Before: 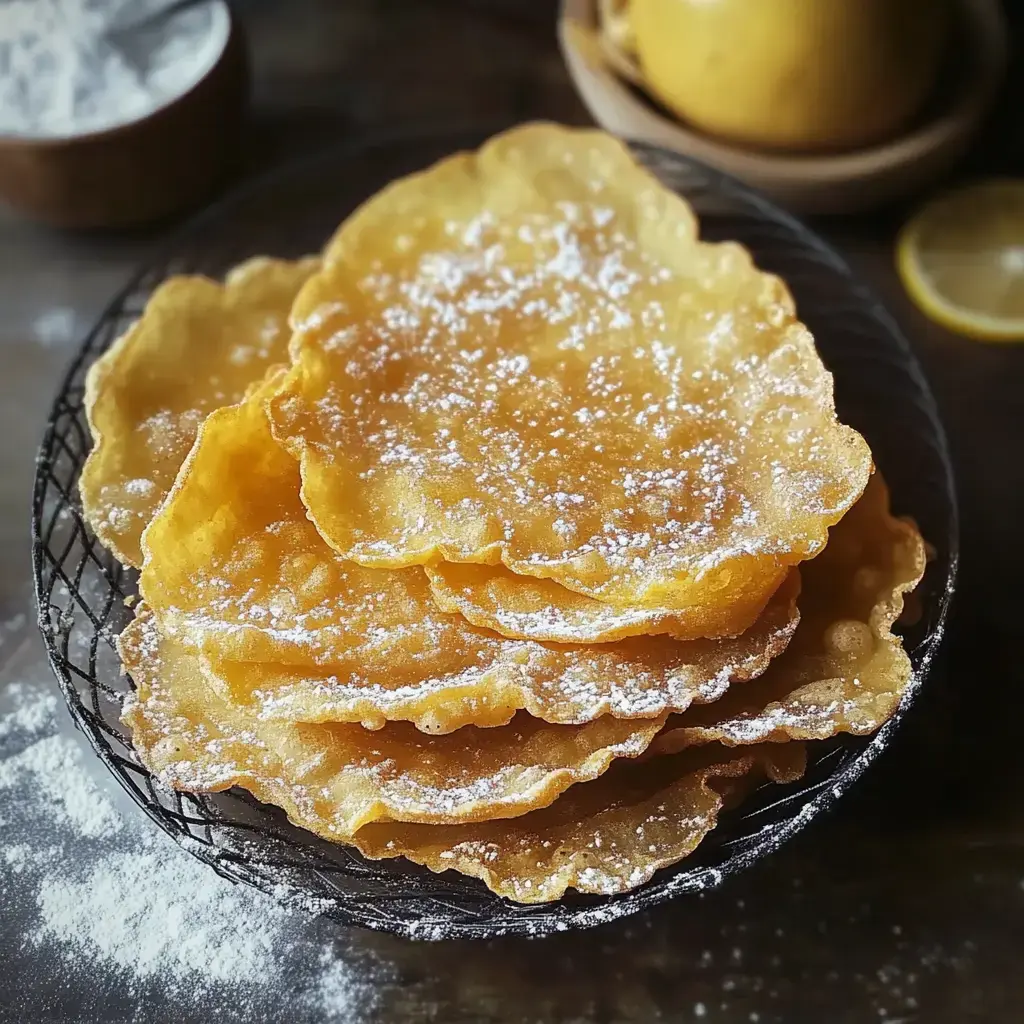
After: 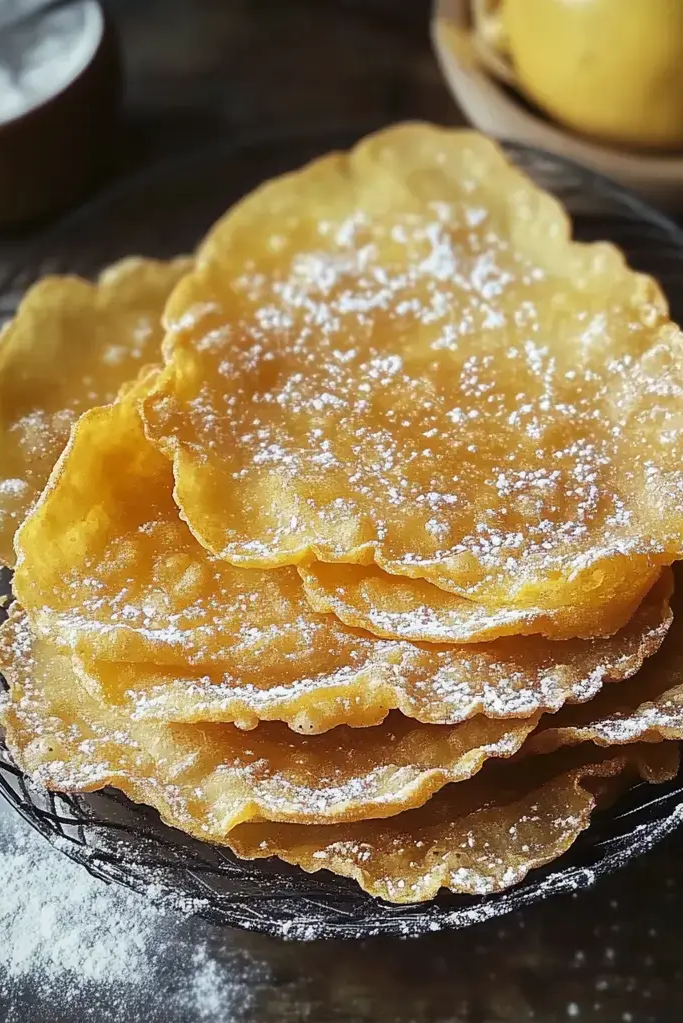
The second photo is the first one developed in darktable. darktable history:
crop and rotate: left 12.452%, right 20.795%
